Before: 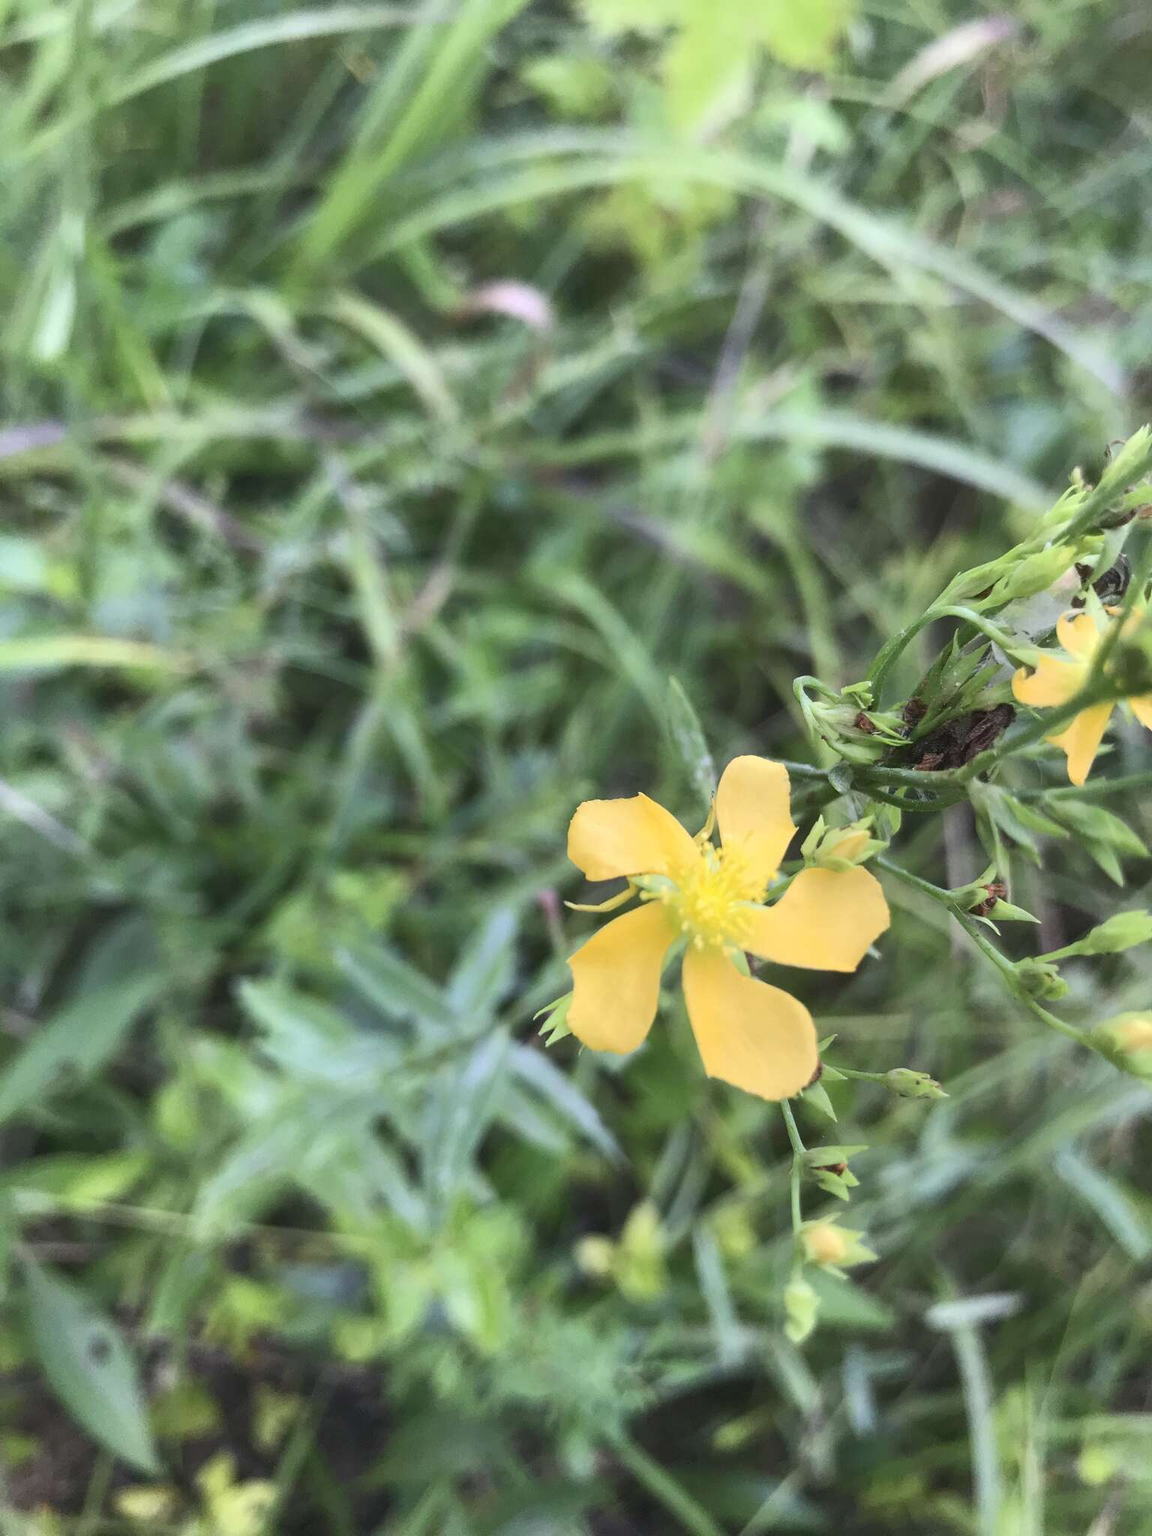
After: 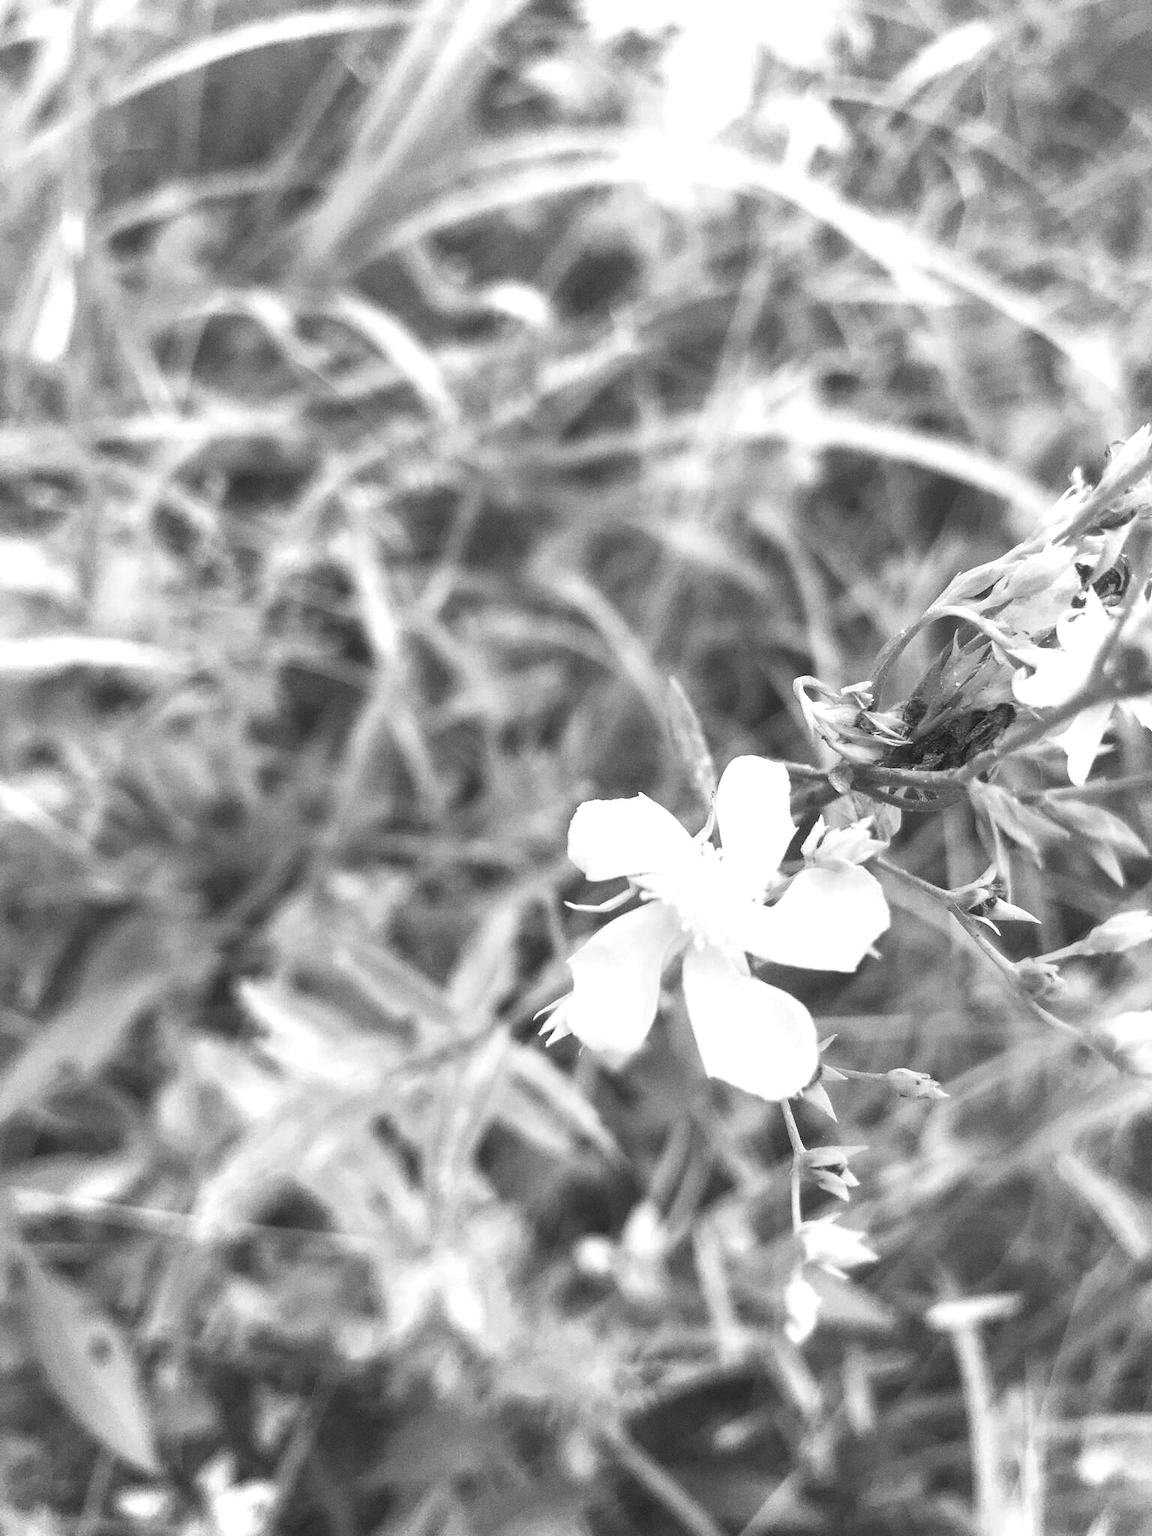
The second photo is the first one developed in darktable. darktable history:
exposure: black level correction 0, exposure 0.7 EV, compensate exposure bias true, compensate highlight preservation false
contrast brightness saturation: saturation -1
grain: coarseness 0.47 ISO
